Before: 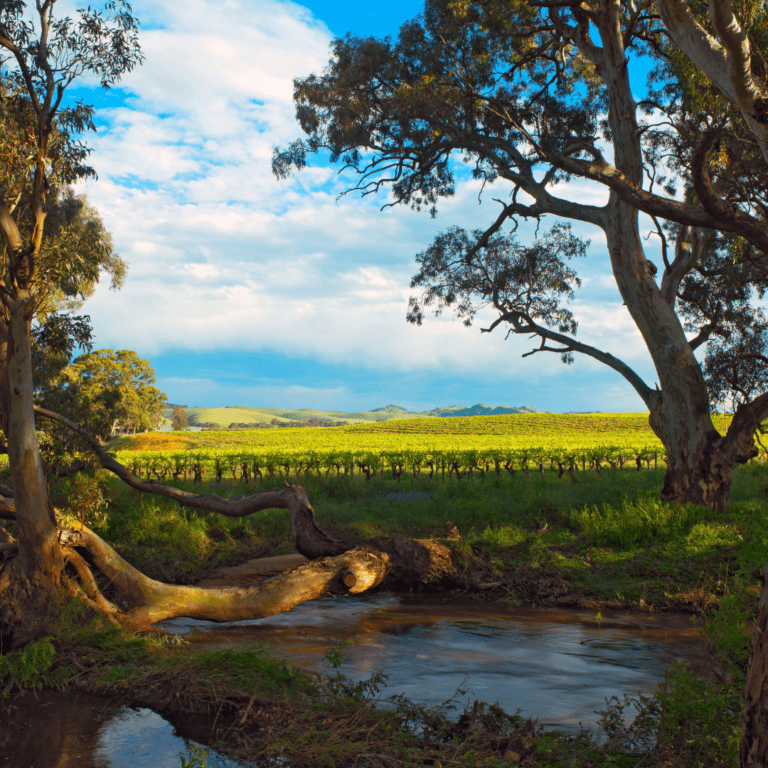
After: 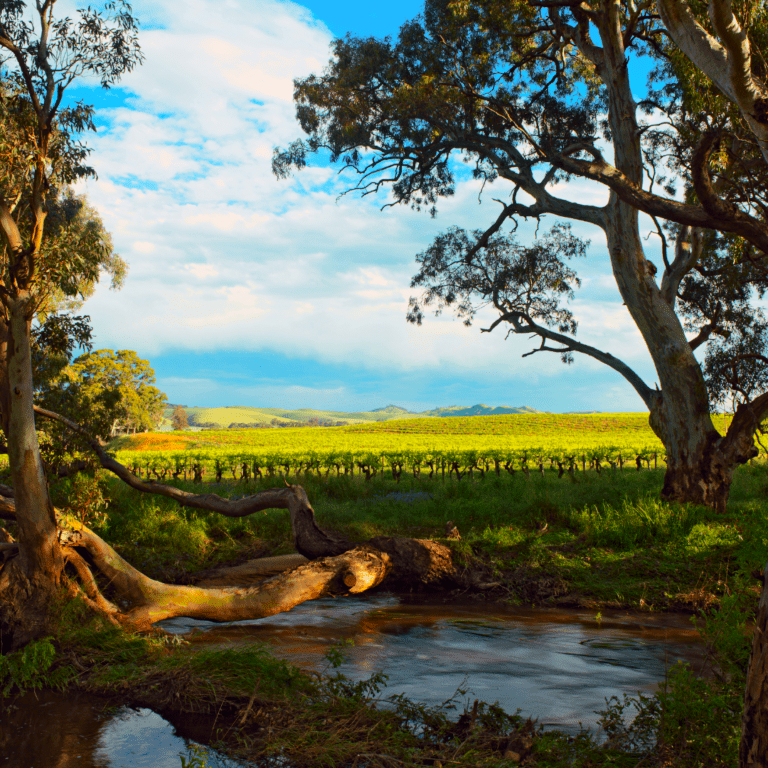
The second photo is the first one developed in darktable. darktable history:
tone curve: curves: ch0 [(0, 0) (0.058, 0.027) (0.214, 0.183) (0.295, 0.288) (0.48, 0.541) (0.658, 0.703) (0.741, 0.775) (0.844, 0.866) (0.986, 0.957)]; ch1 [(0, 0) (0.172, 0.123) (0.312, 0.296) (0.437, 0.429) (0.471, 0.469) (0.502, 0.5) (0.513, 0.515) (0.572, 0.603) (0.617, 0.653) (0.68, 0.724) (0.889, 0.924) (1, 1)]; ch2 [(0, 0) (0.411, 0.424) (0.489, 0.49) (0.502, 0.5) (0.512, 0.524) (0.549, 0.578) (0.604, 0.628) (0.709, 0.748) (1, 1)], color space Lab, independent channels, preserve colors none
